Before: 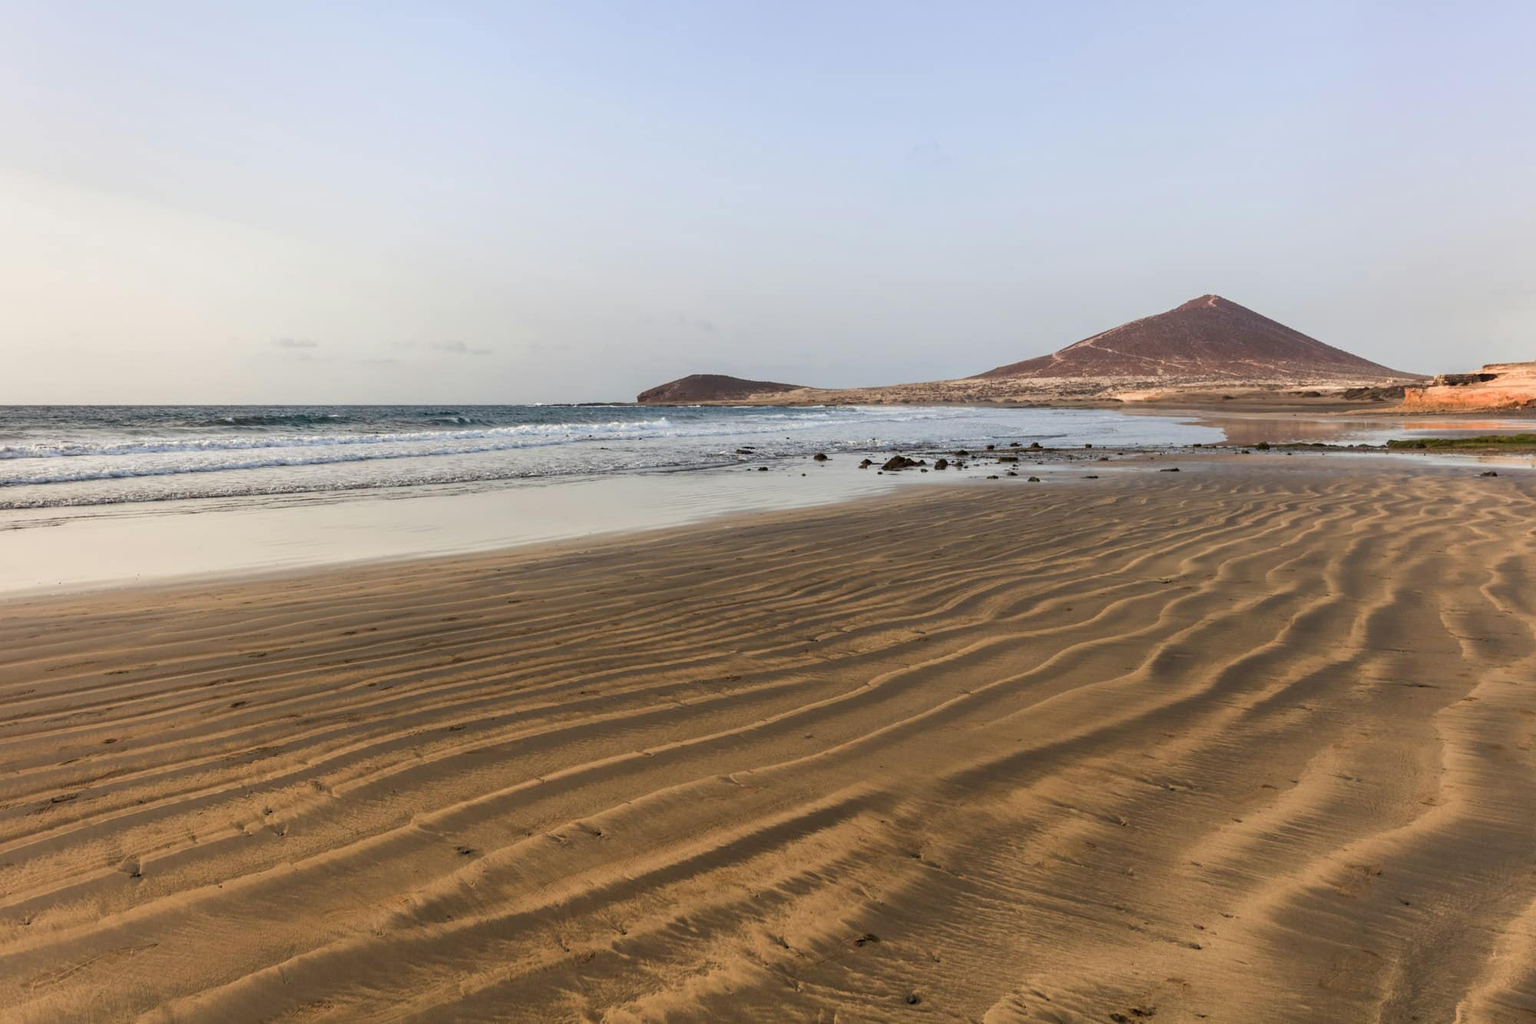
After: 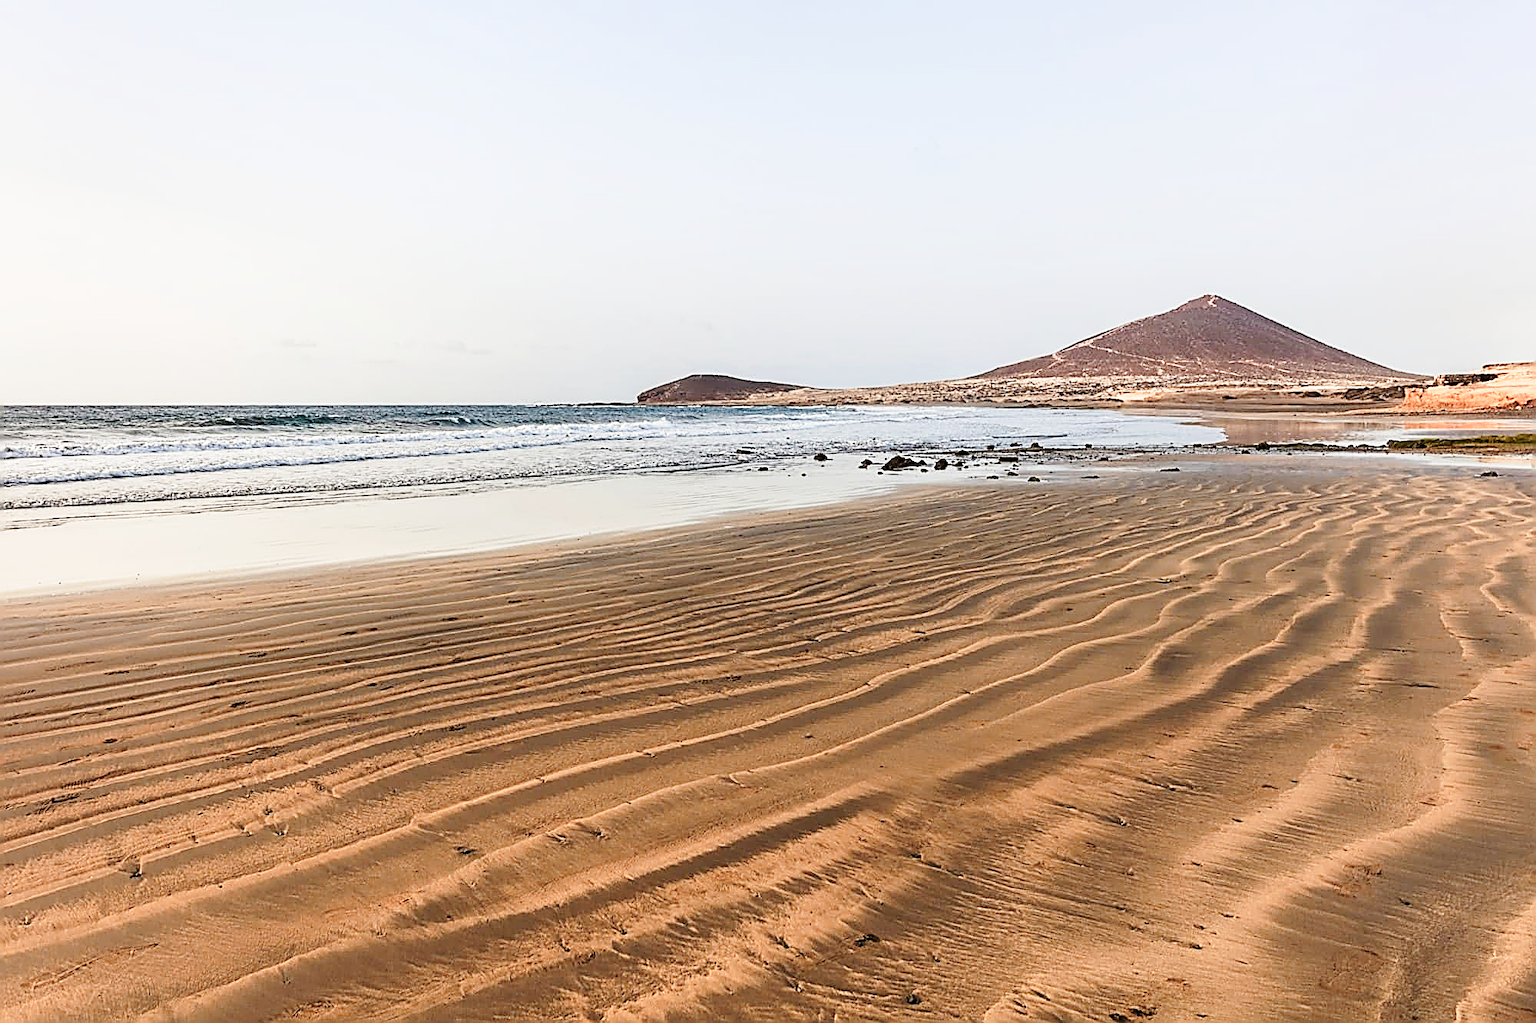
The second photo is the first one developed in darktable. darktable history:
sharpen: amount 2
base curve: curves: ch0 [(0, 0) (0.028, 0.03) (0.121, 0.232) (0.46, 0.748) (0.859, 0.968) (1, 1)], preserve colors none
color zones: curves: ch1 [(0, 0.469) (0.072, 0.457) (0.243, 0.494) (0.429, 0.5) (0.571, 0.5) (0.714, 0.5) (0.857, 0.5) (1, 0.469)]; ch2 [(0, 0.499) (0.143, 0.467) (0.242, 0.436) (0.429, 0.493) (0.571, 0.5) (0.714, 0.5) (0.857, 0.5) (1, 0.499)]
exposure: exposure -0.01 EV, compensate highlight preservation false
